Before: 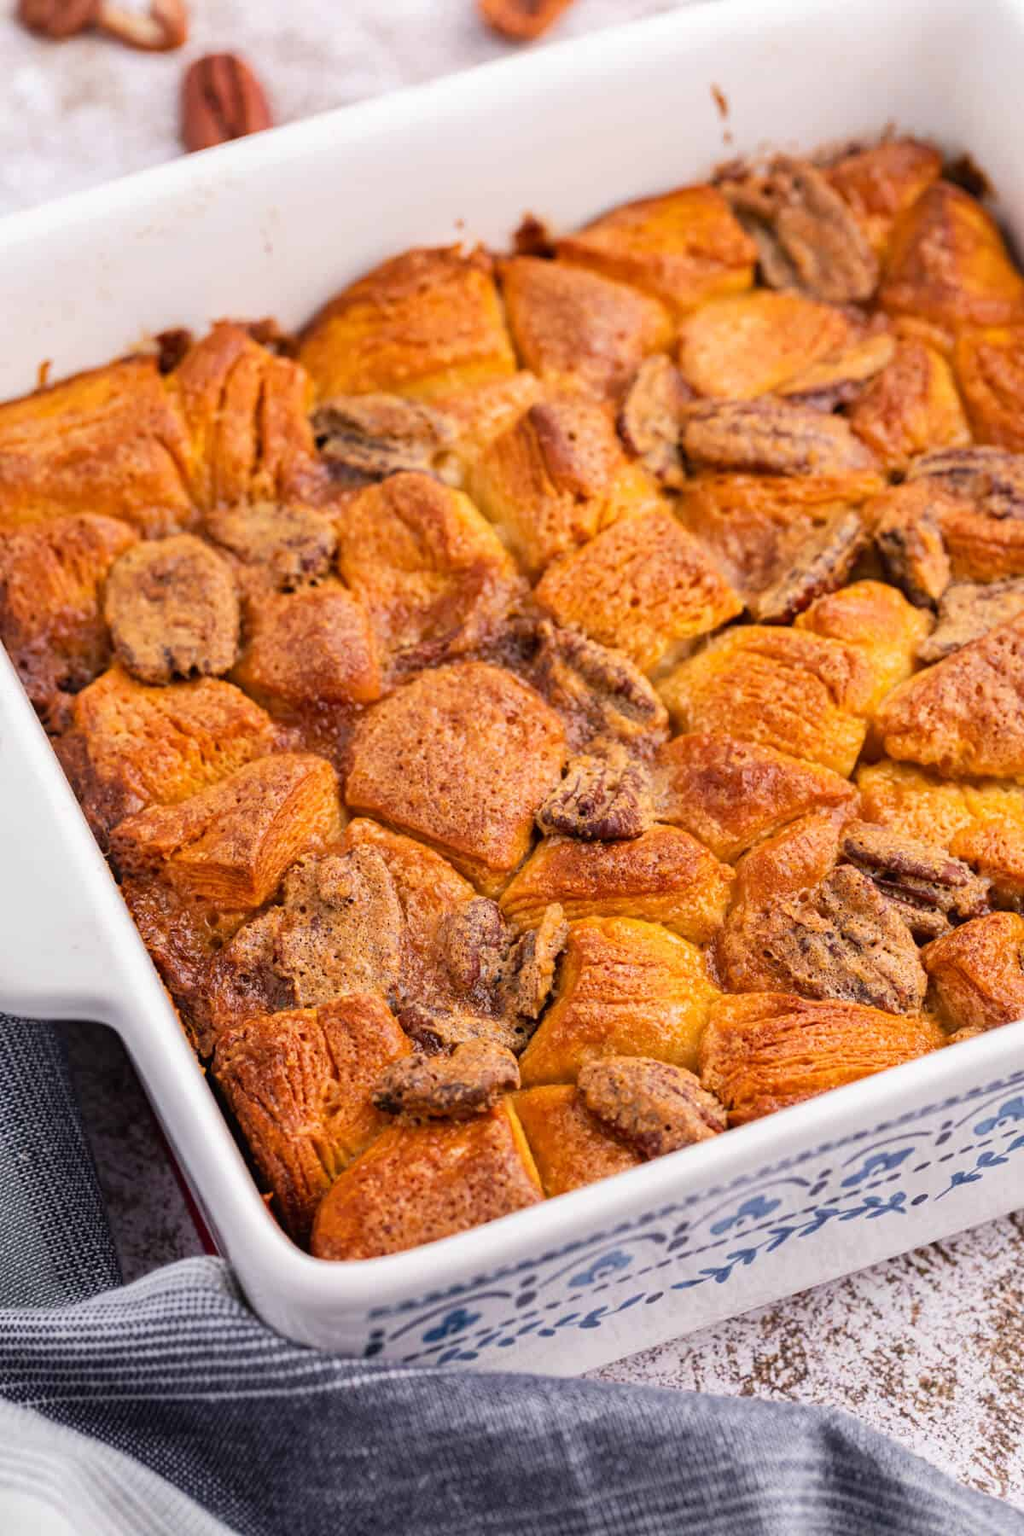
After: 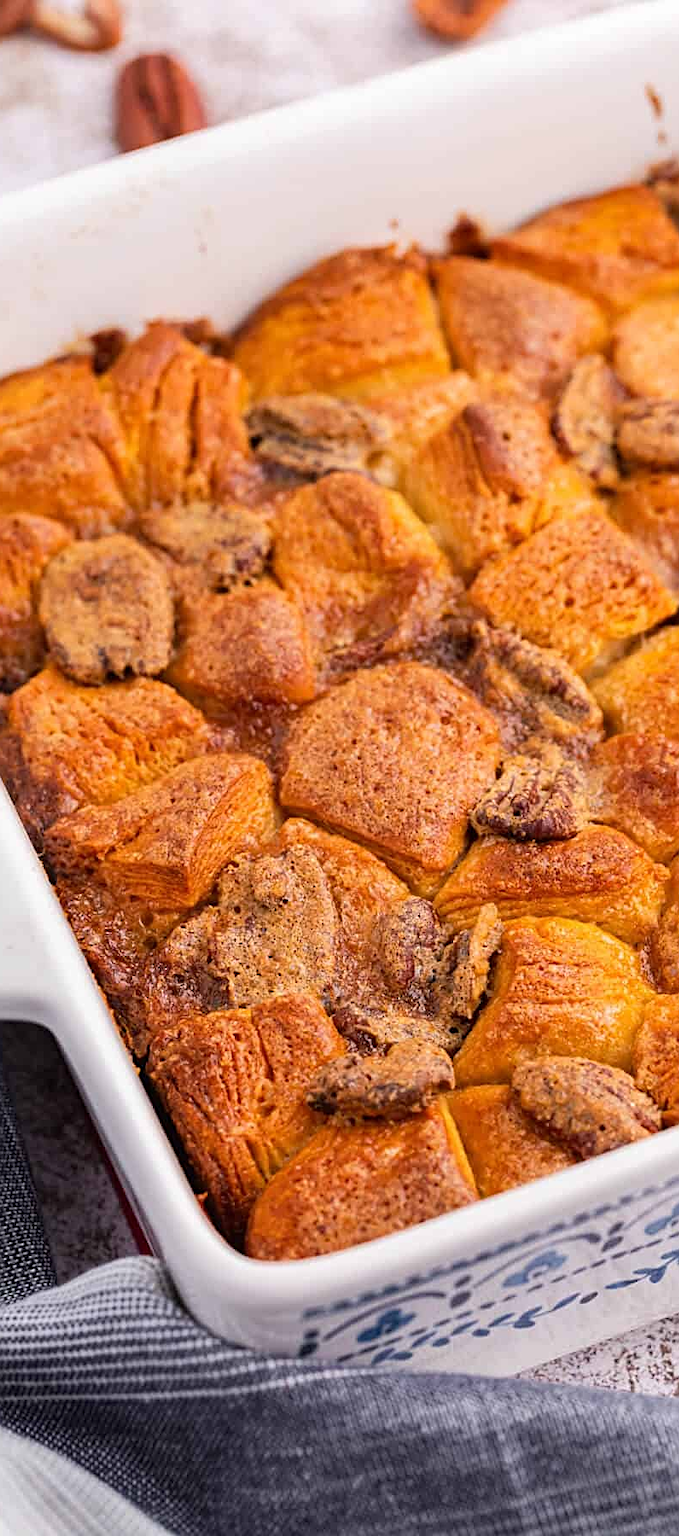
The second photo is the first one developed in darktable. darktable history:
crop and rotate: left 6.462%, right 27.131%
sharpen: on, module defaults
